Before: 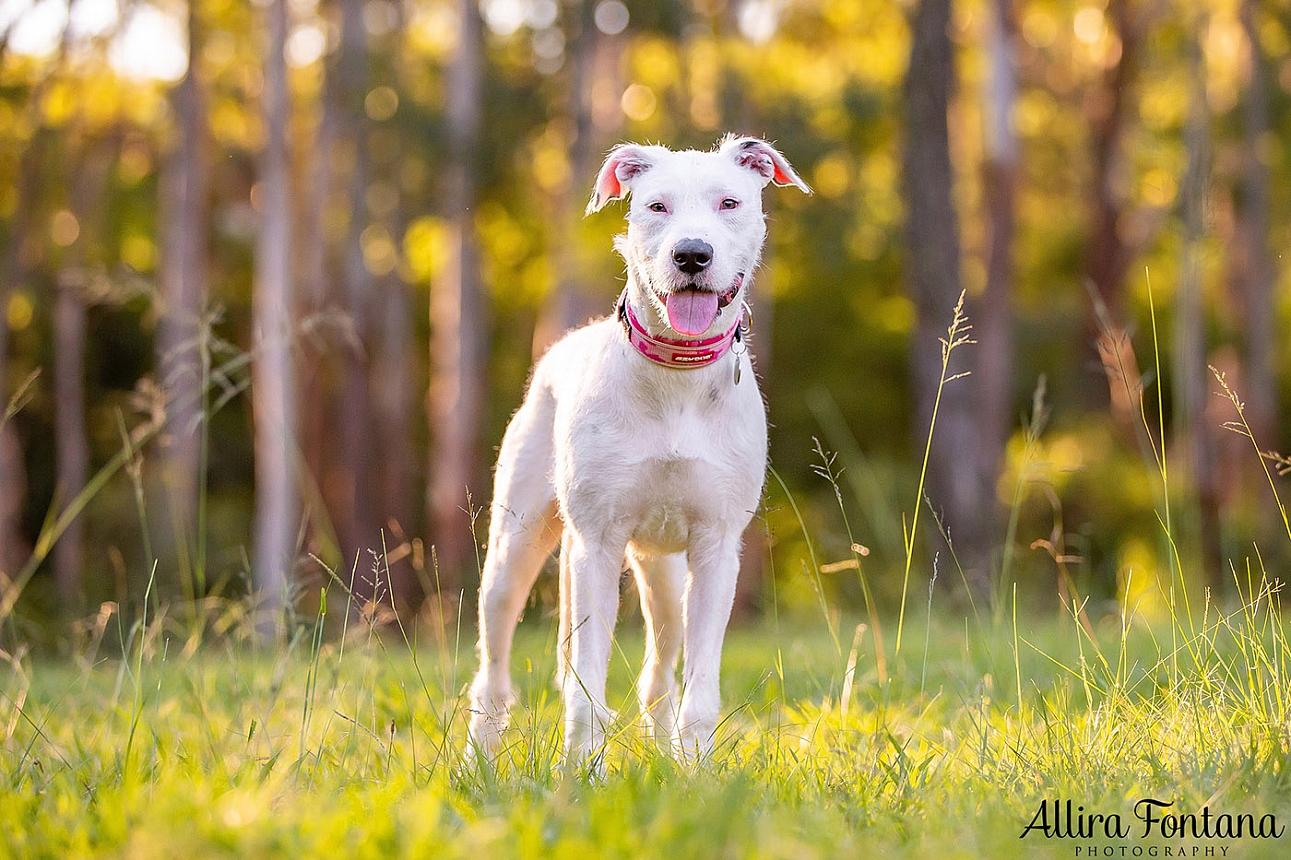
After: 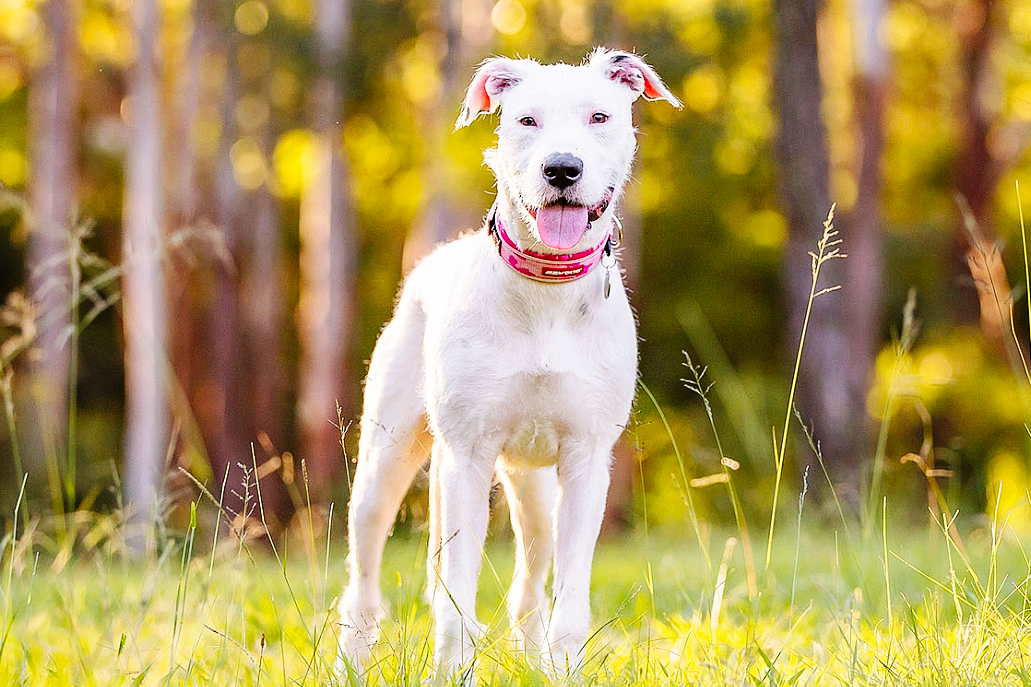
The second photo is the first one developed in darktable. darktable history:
exposure: compensate highlight preservation false
base curve: curves: ch0 [(0, 0) (0.036, 0.025) (0.121, 0.166) (0.206, 0.329) (0.605, 0.79) (1, 1)], preserve colors none
crop and rotate: left 10.071%, top 10.071%, right 10.02%, bottom 10.02%
